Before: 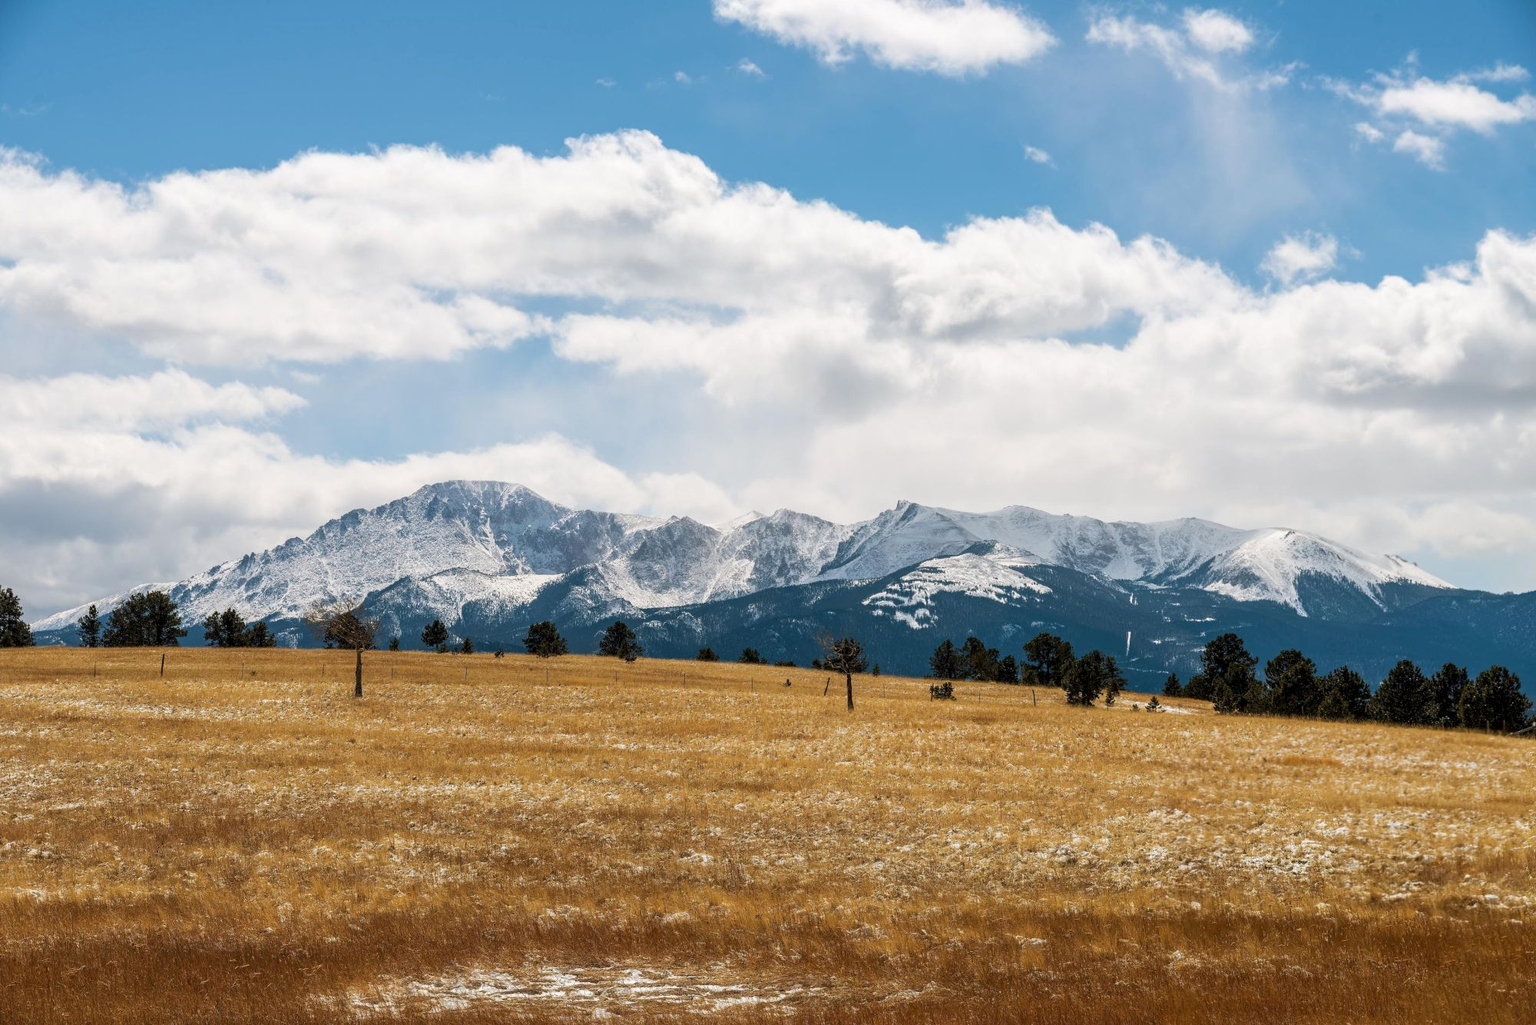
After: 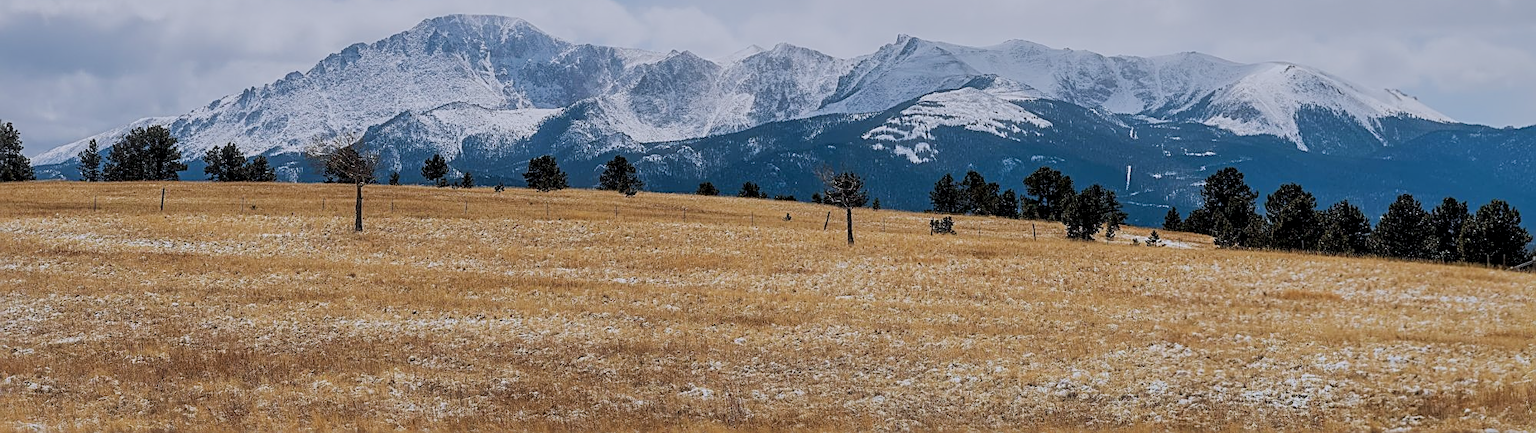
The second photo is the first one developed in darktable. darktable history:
crop: top 45.469%, bottom 12.157%
shadows and highlights: on, module defaults
local contrast: highlights 106%, shadows 103%, detail 119%, midtone range 0.2
haze removal: strength -0.095, compatibility mode true, adaptive false
sharpen: amount 0.891
filmic rgb: black relative exposure -7.65 EV, white relative exposure 4.56 EV, threshold 5.95 EV, hardness 3.61, enable highlight reconstruction true
color calibration: illuminant as shot in camera, x 0.37, y 0.382, temperature 4313.44 K
